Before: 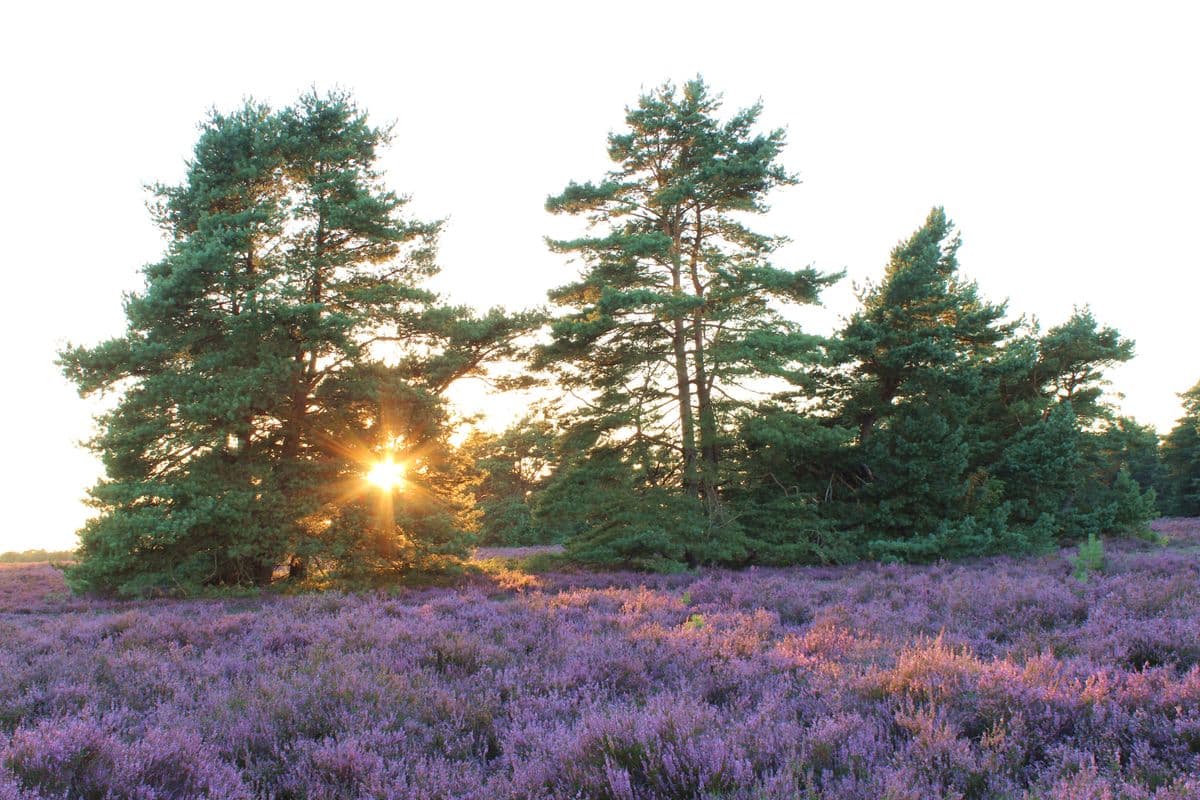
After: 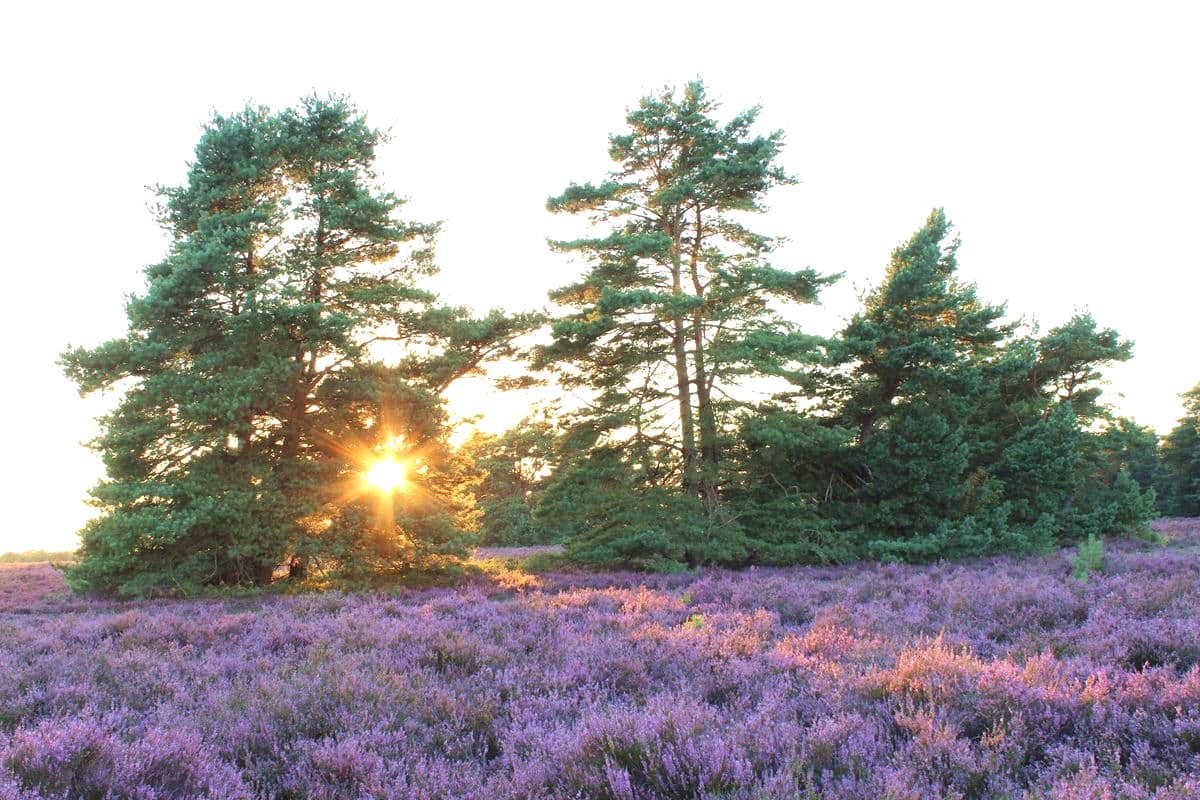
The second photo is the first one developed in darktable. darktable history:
exposure: exposure 0.511 EV, compensate exposure bias true, compensate highlight preservation false
